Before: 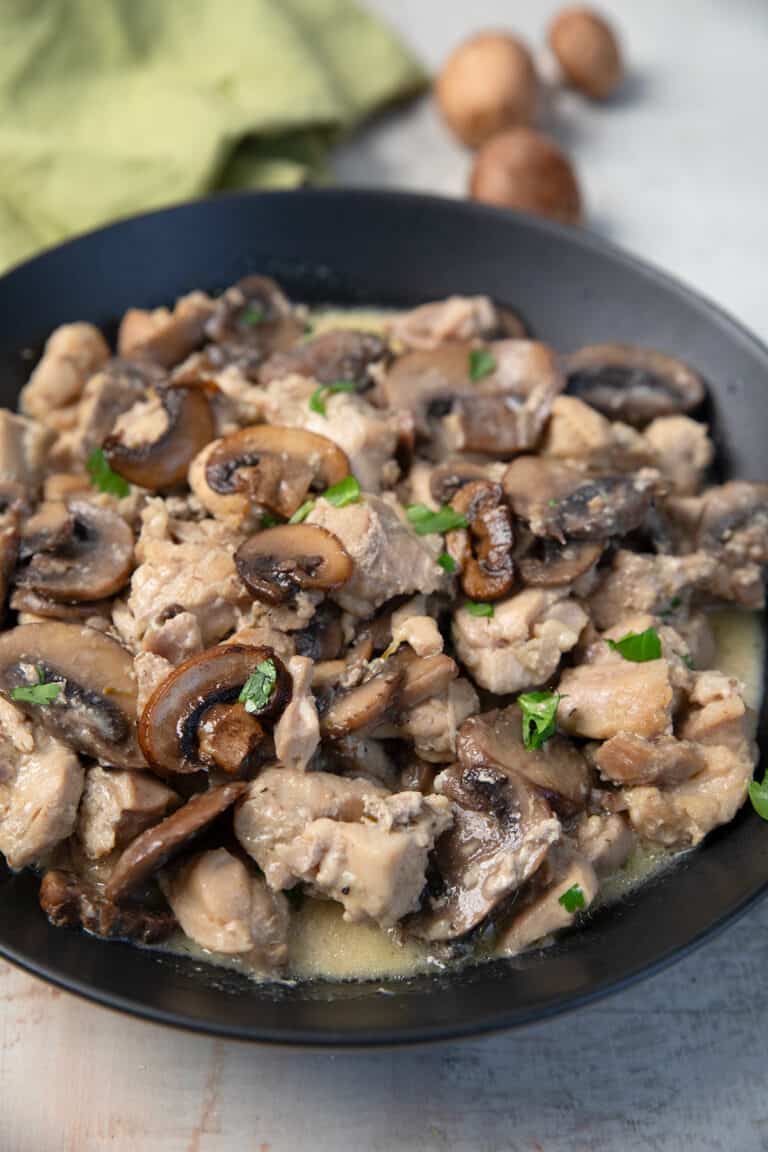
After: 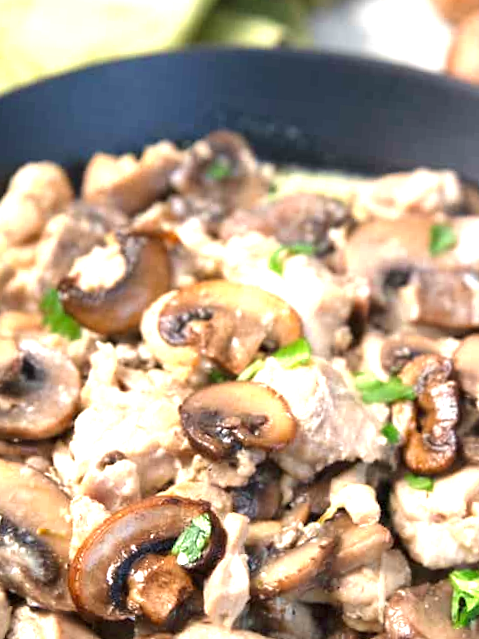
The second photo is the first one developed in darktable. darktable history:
exposure: black level correction 0, exposure 1.45 EV, compensate exposure bias true, compensate highlight preservation false
crop and rotate: angle -4.99°, left 2.122%, top 6.945%, right 27.566%, bottom 30.519%
velvia: strength 15%
